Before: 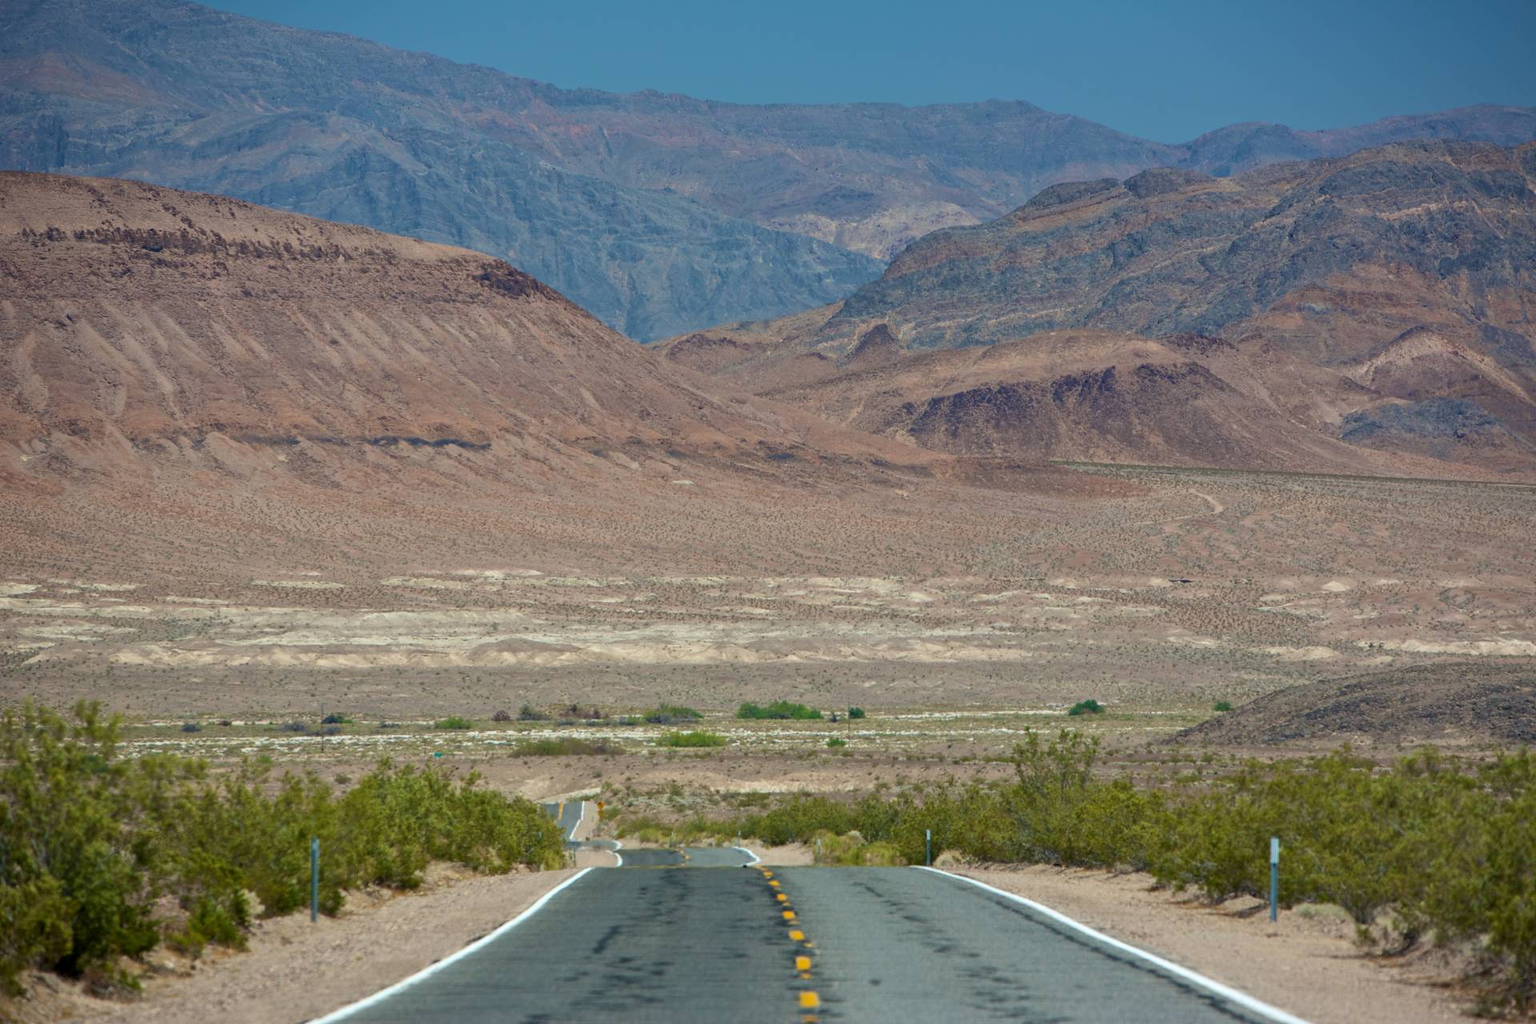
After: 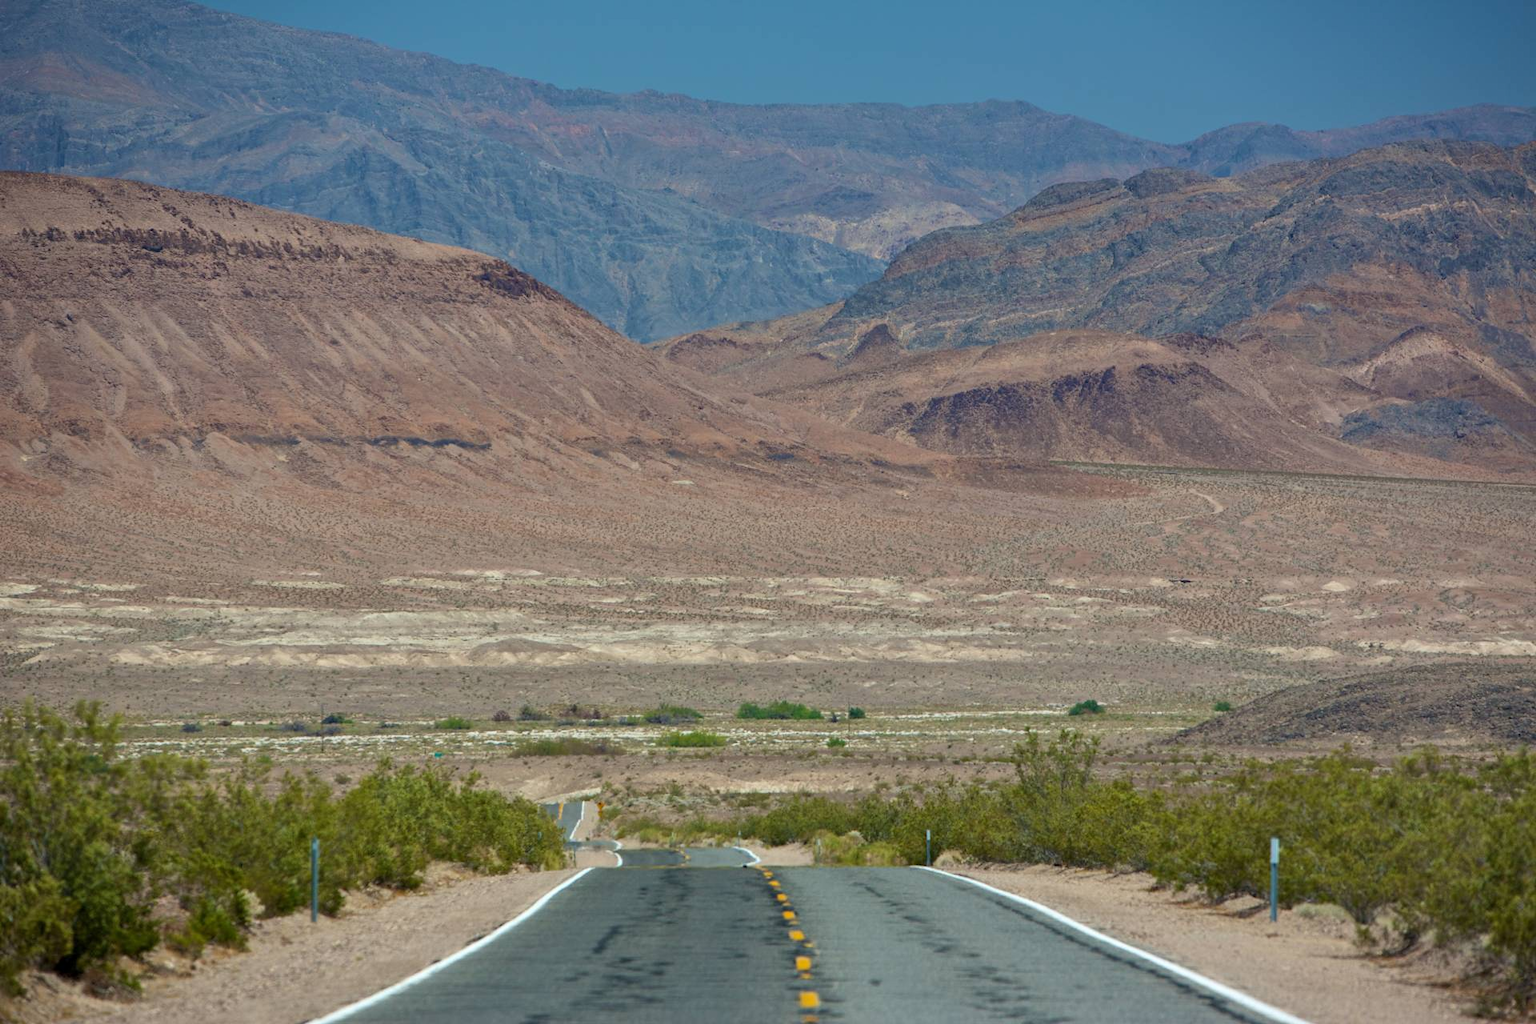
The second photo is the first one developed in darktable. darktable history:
shadows and highlights: shadows 30.6, highlights -63.12, soften with gaussian
